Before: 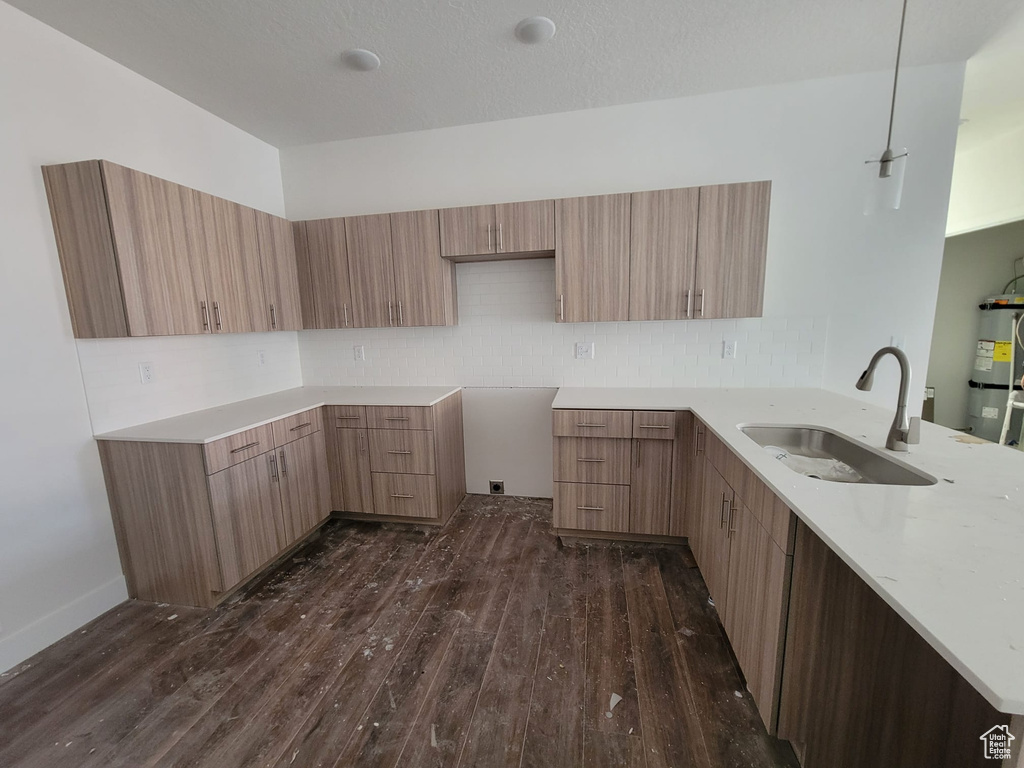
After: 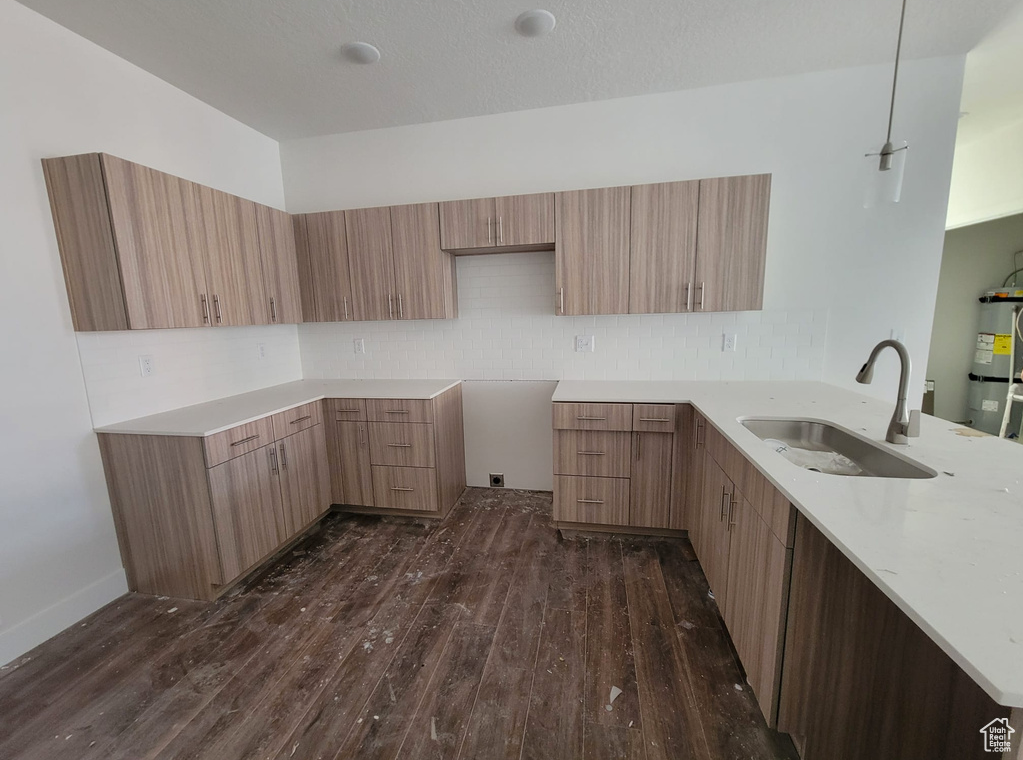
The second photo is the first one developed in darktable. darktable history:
crop: top 1.028%, right 0.064%
color correction: highlights b* 0.062
color balance rgb: perceptual saturation grading › global saturation 0.327%, perceptual saturation grading › mid-tones 11.814%, perceptual brilliance grading › global brilliance 2.249%, perceptual brilliance grading › highlights -3.635%, global vibrance 0.809%, saturation formula JzAzBz (2021)
